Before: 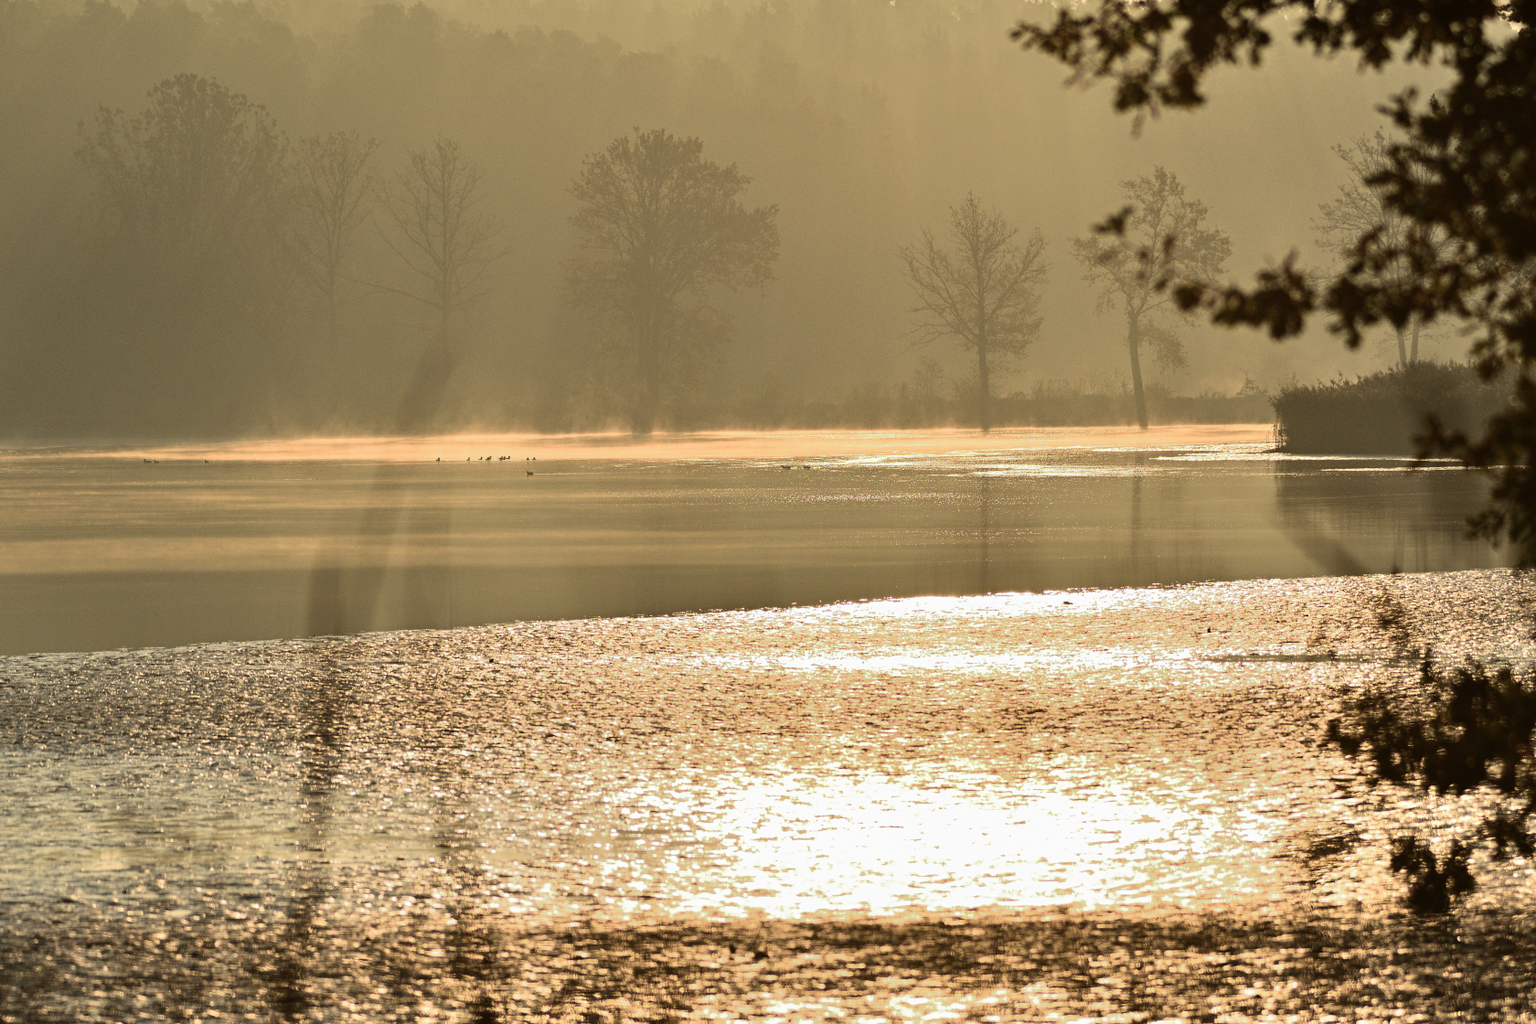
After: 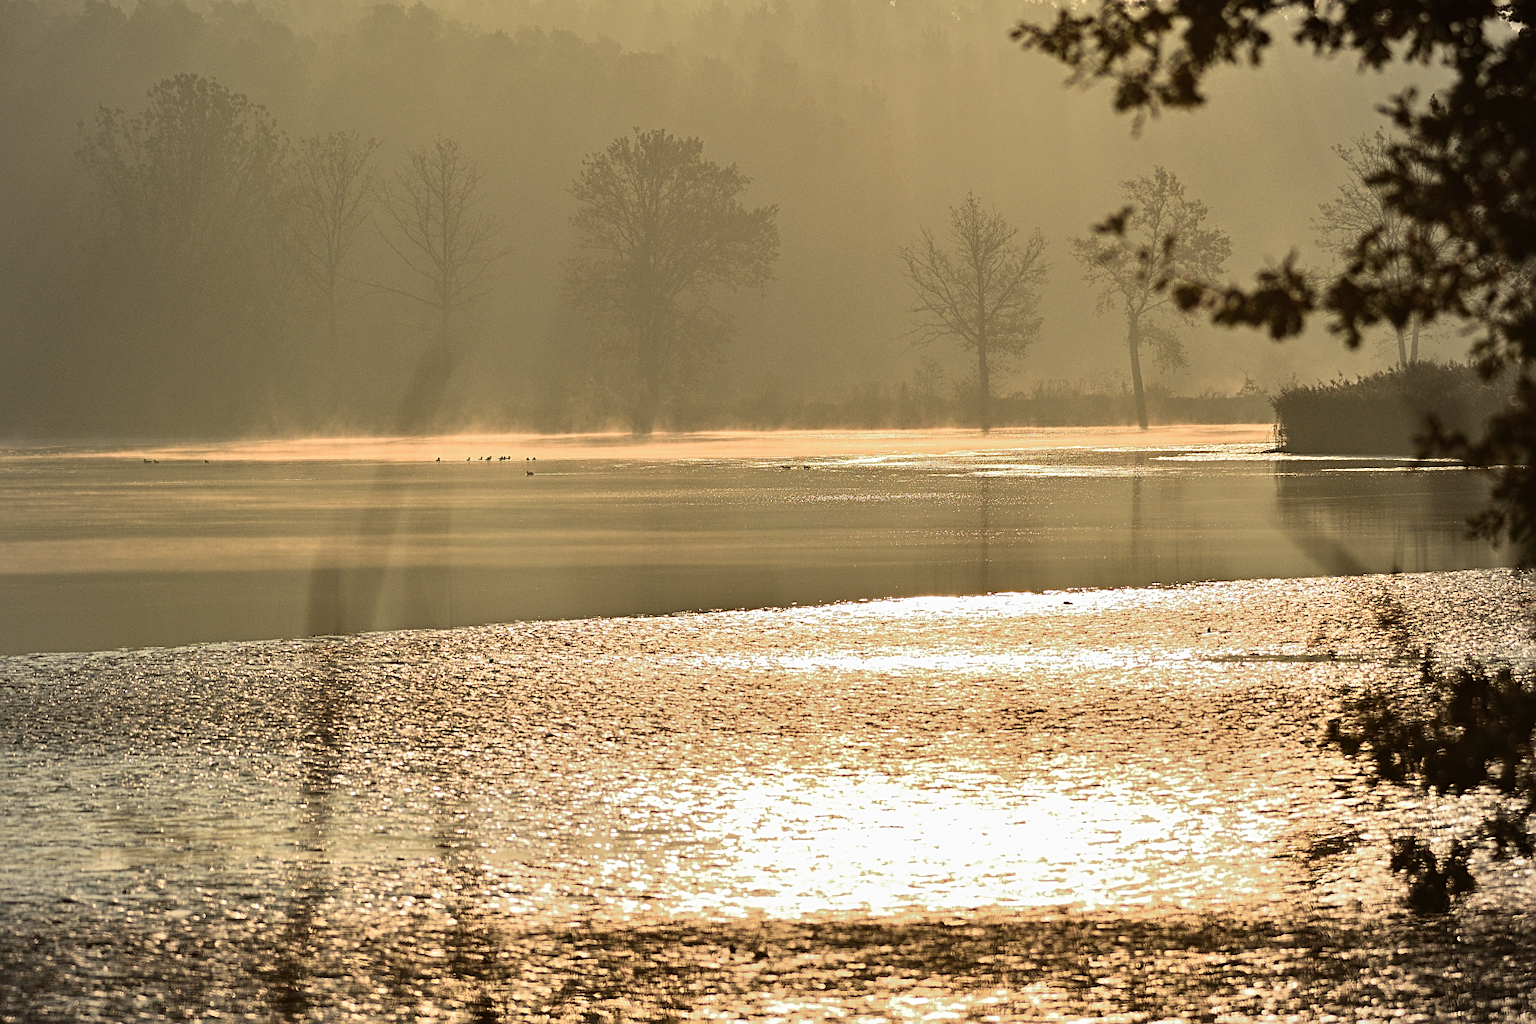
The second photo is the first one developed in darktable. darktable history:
vignetting: fall-off radius 81.94%
sharpen: on, module defaults
